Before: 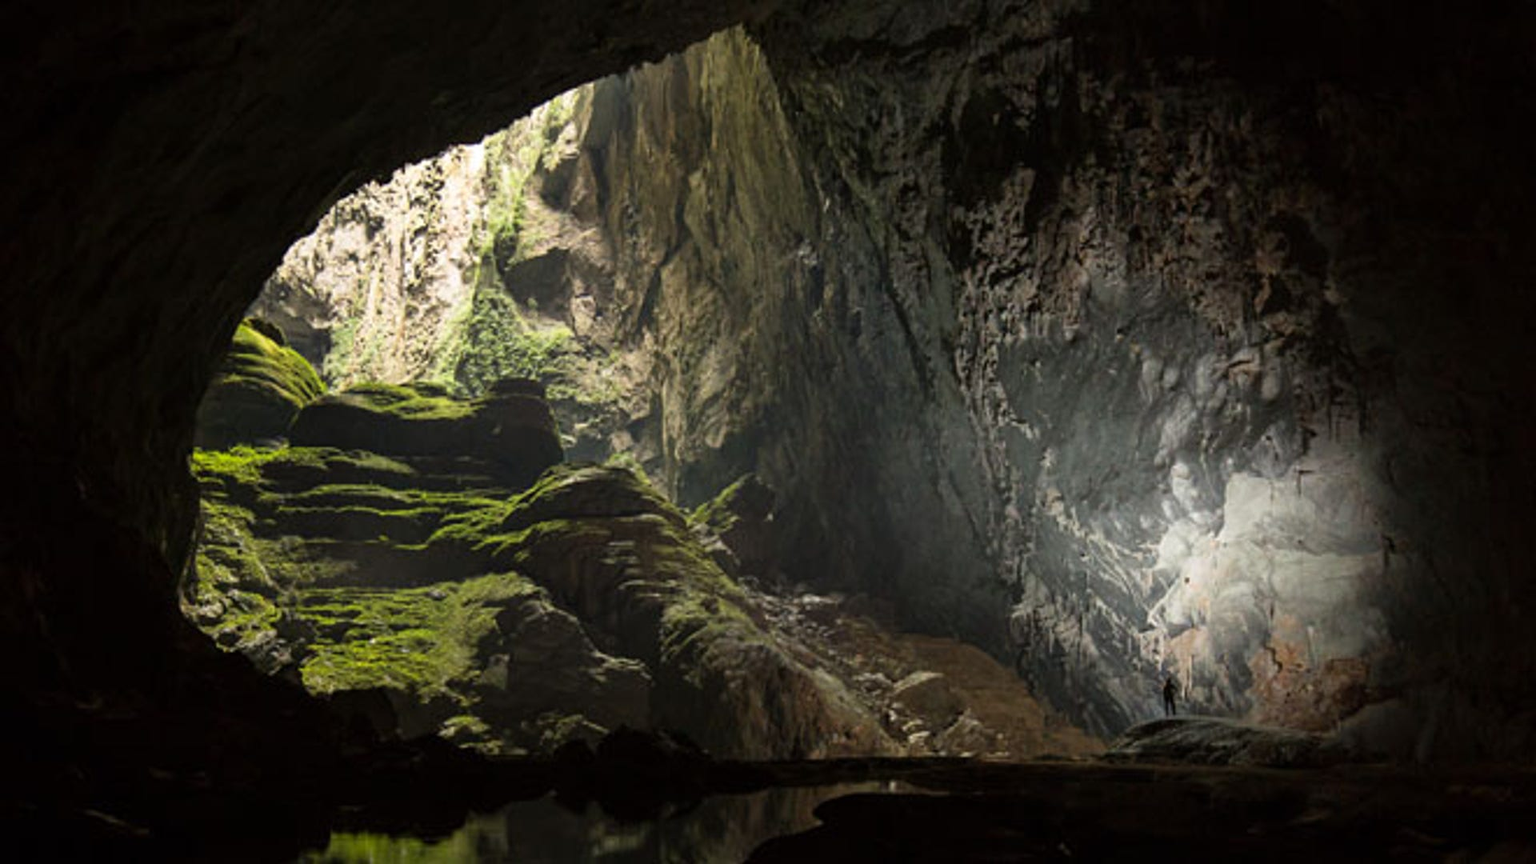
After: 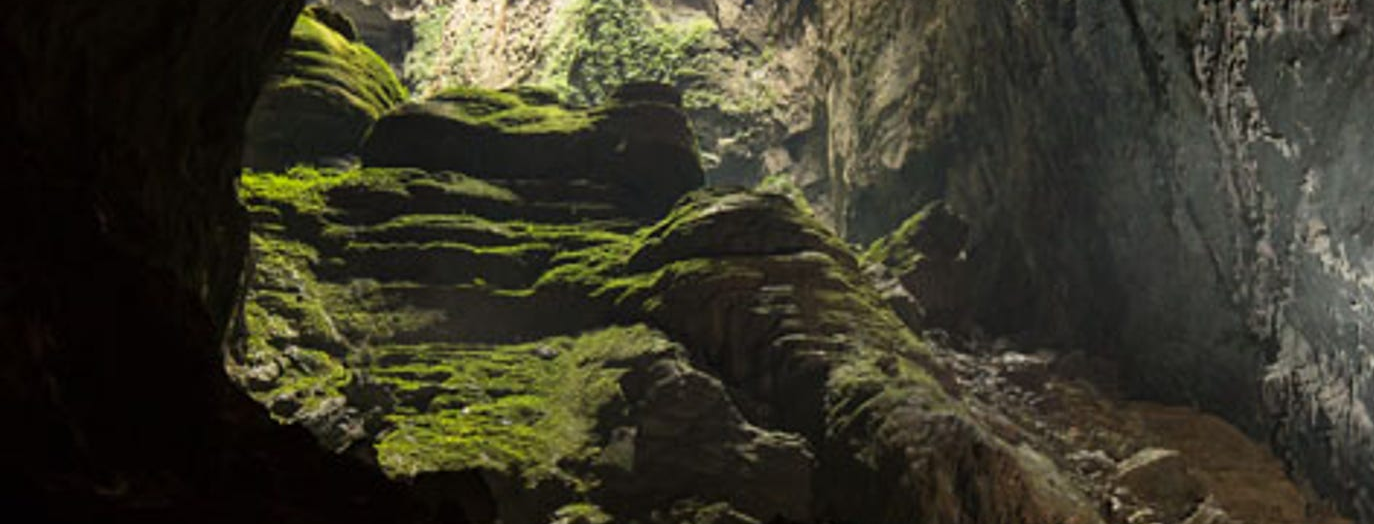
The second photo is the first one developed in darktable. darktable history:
crop: top 36.243%, right 28.401%, bottom 15.188%
